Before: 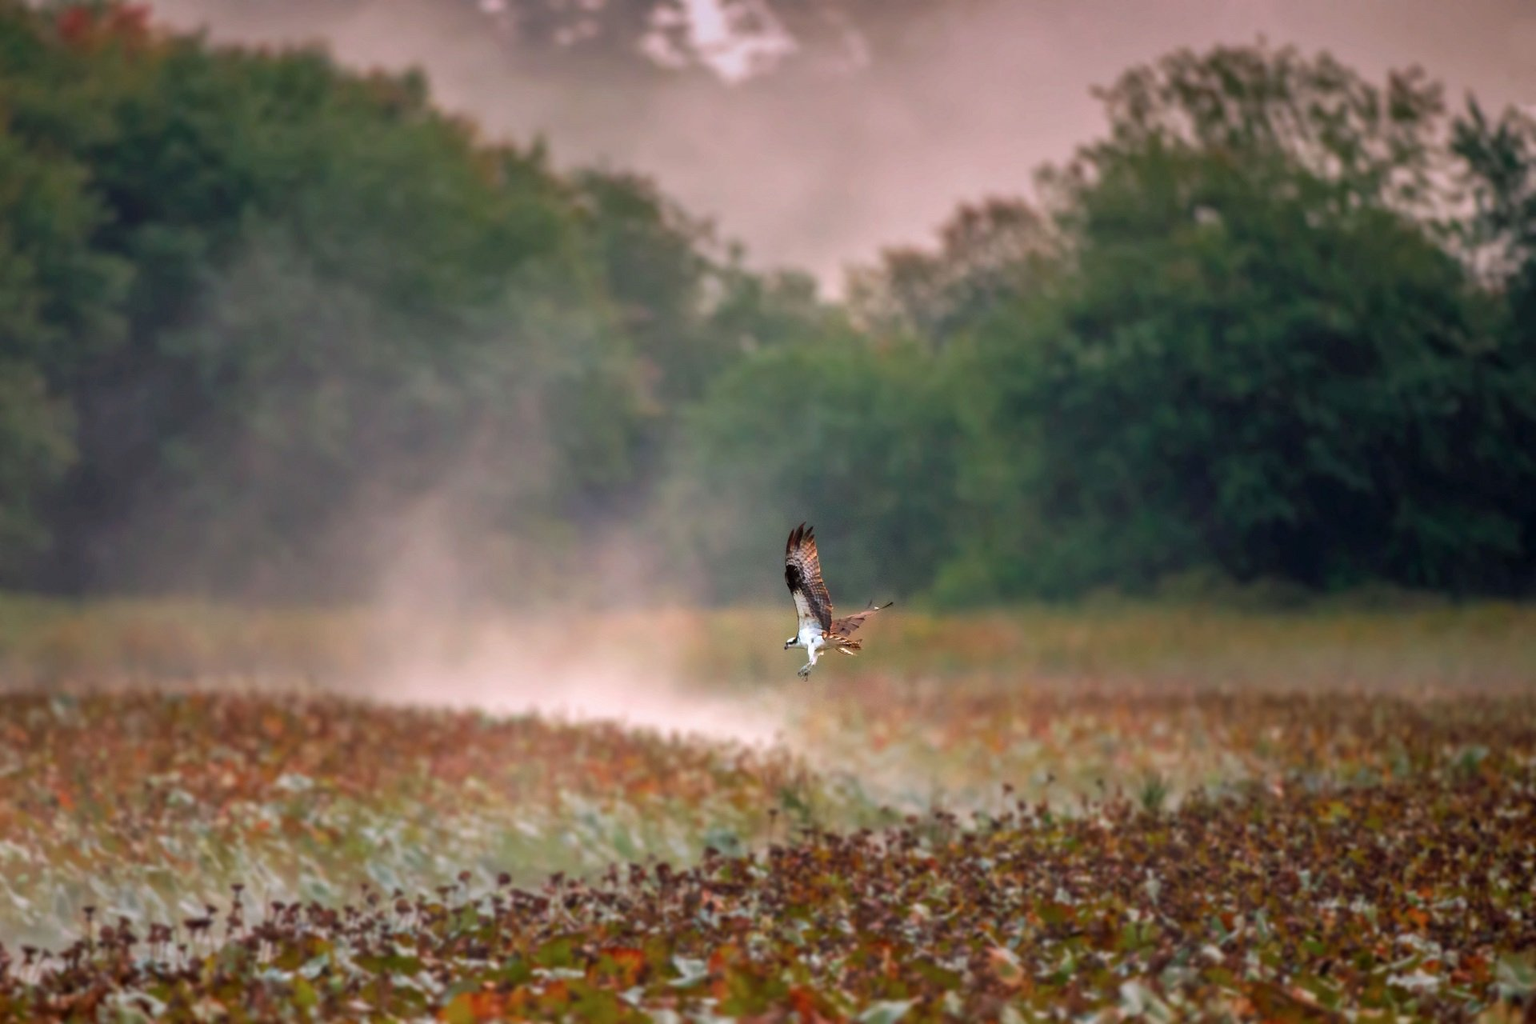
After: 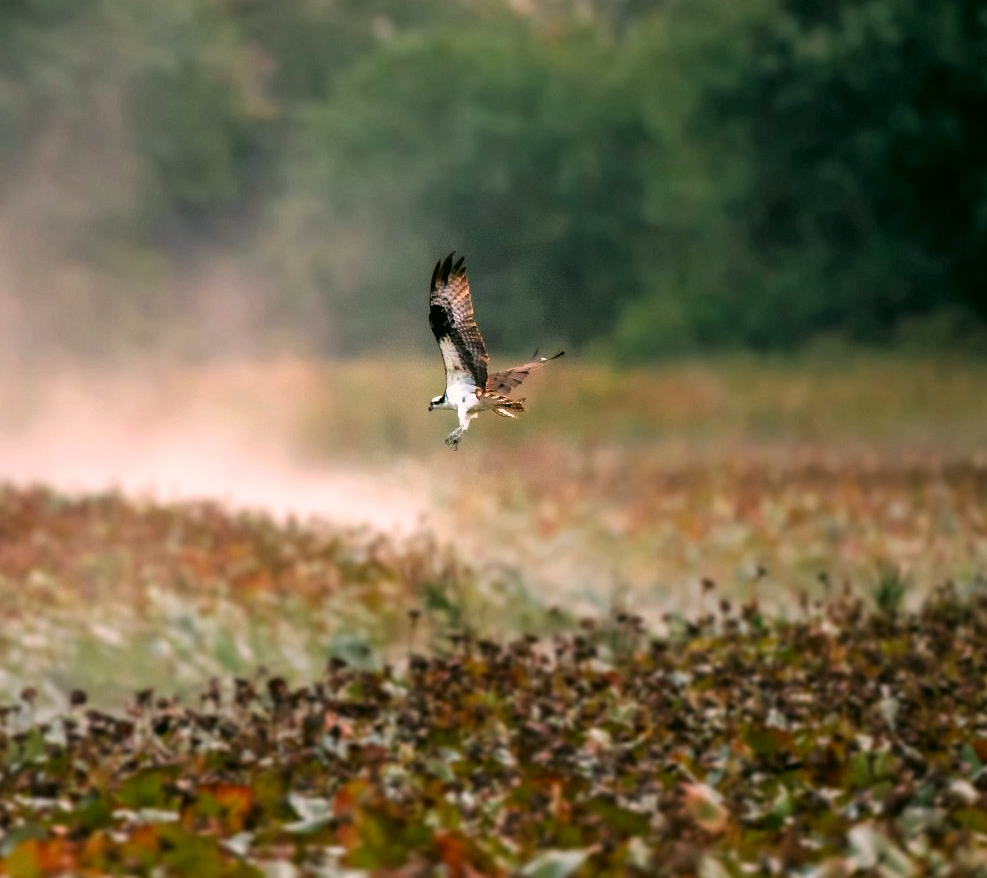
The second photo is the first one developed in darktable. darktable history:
crop and rotate: left 28.773%, top 31.364%, right 19.81%
color correction: highlights a* 4.45, highlights b* 4.93, shadows a* -7.75, shadows b* 5.02
filmic rgb: black relative exposure -8.69 EV, white relative exposure 2.71 EV, target black luminance 0%, hardness 6.26, latitude 76.58%, contrast 1.326, shadows ↔ highlights balance -0.32%
